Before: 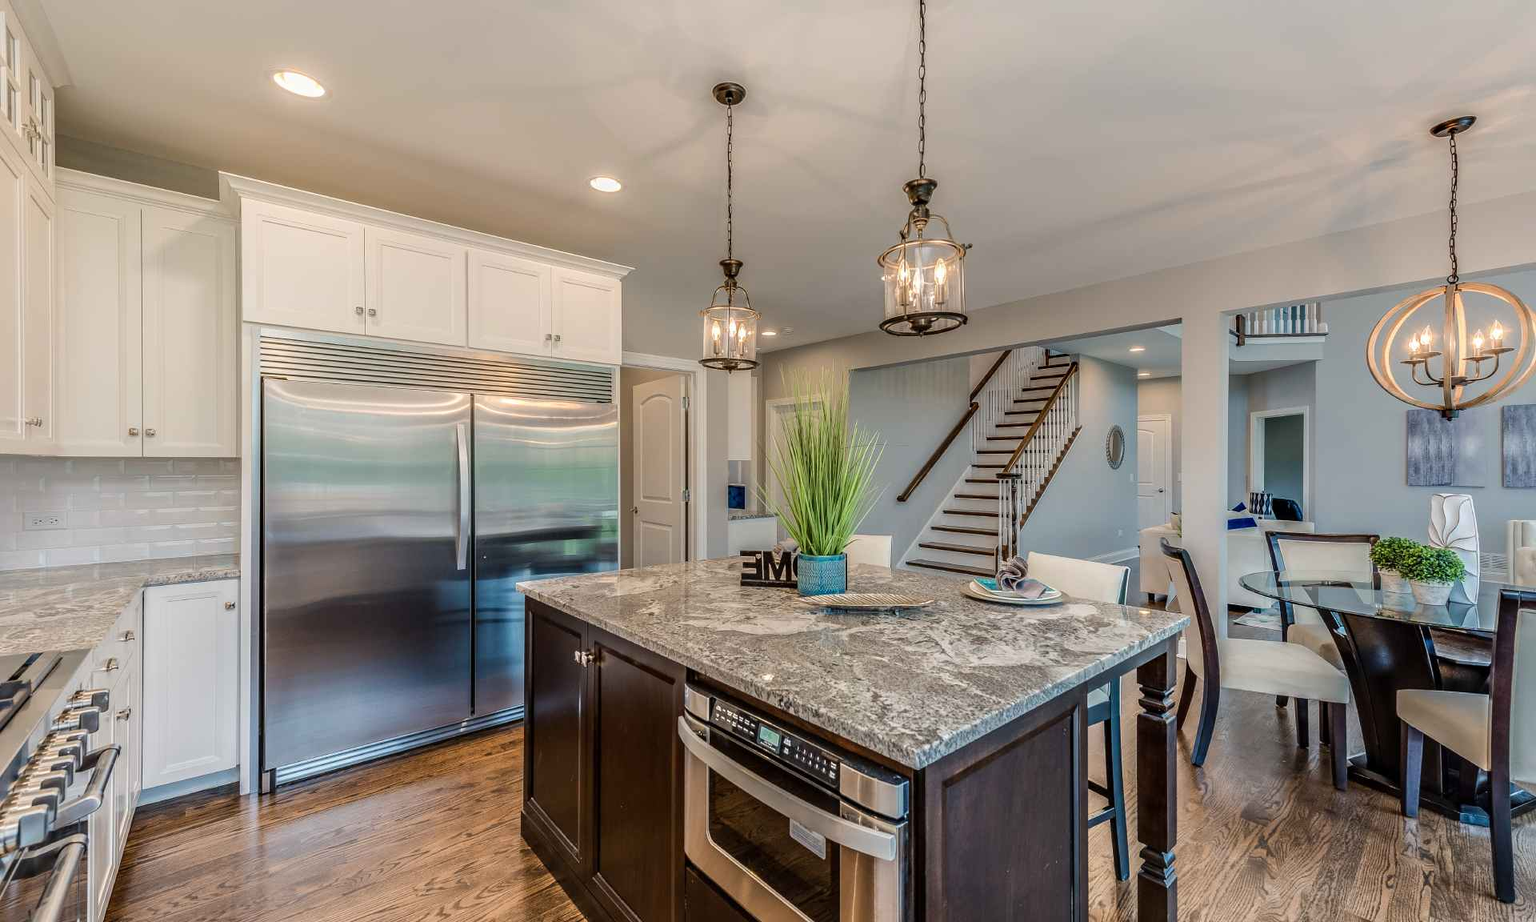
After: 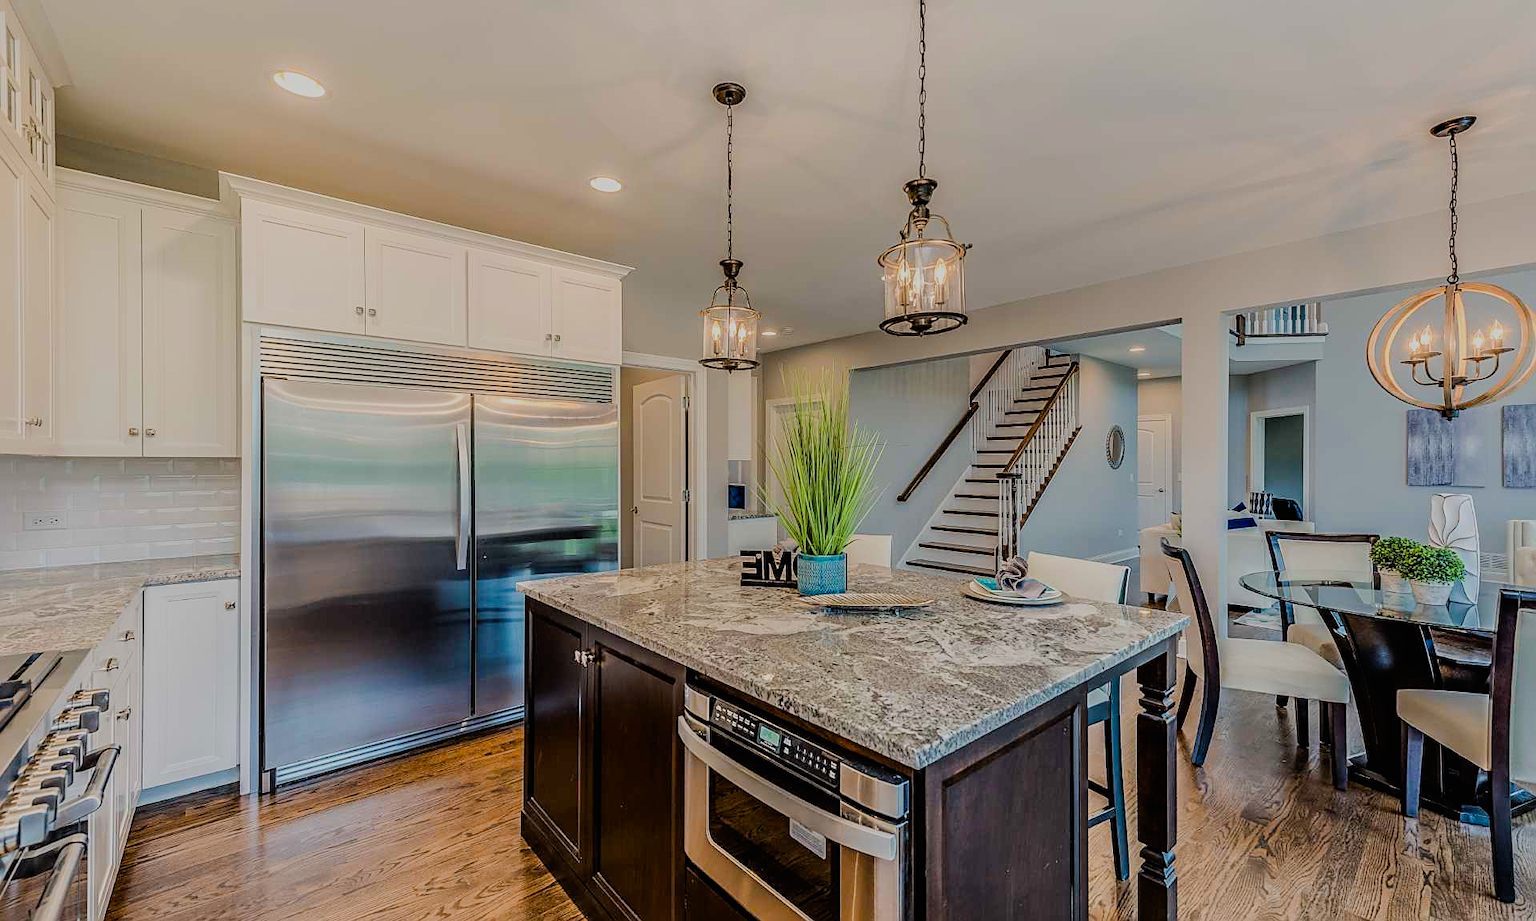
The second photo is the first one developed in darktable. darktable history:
filmic rgb: black relative exposure -7.16 EV, white relative exposure 5.38 EV, hardness 3.03
color balance rgb: perceptual saturation grading › global saturation 25.734%
contrast brightness saturation: contrast -0.011, brightness -0.013, saturation 0.037
sharpen: amount 0.495
